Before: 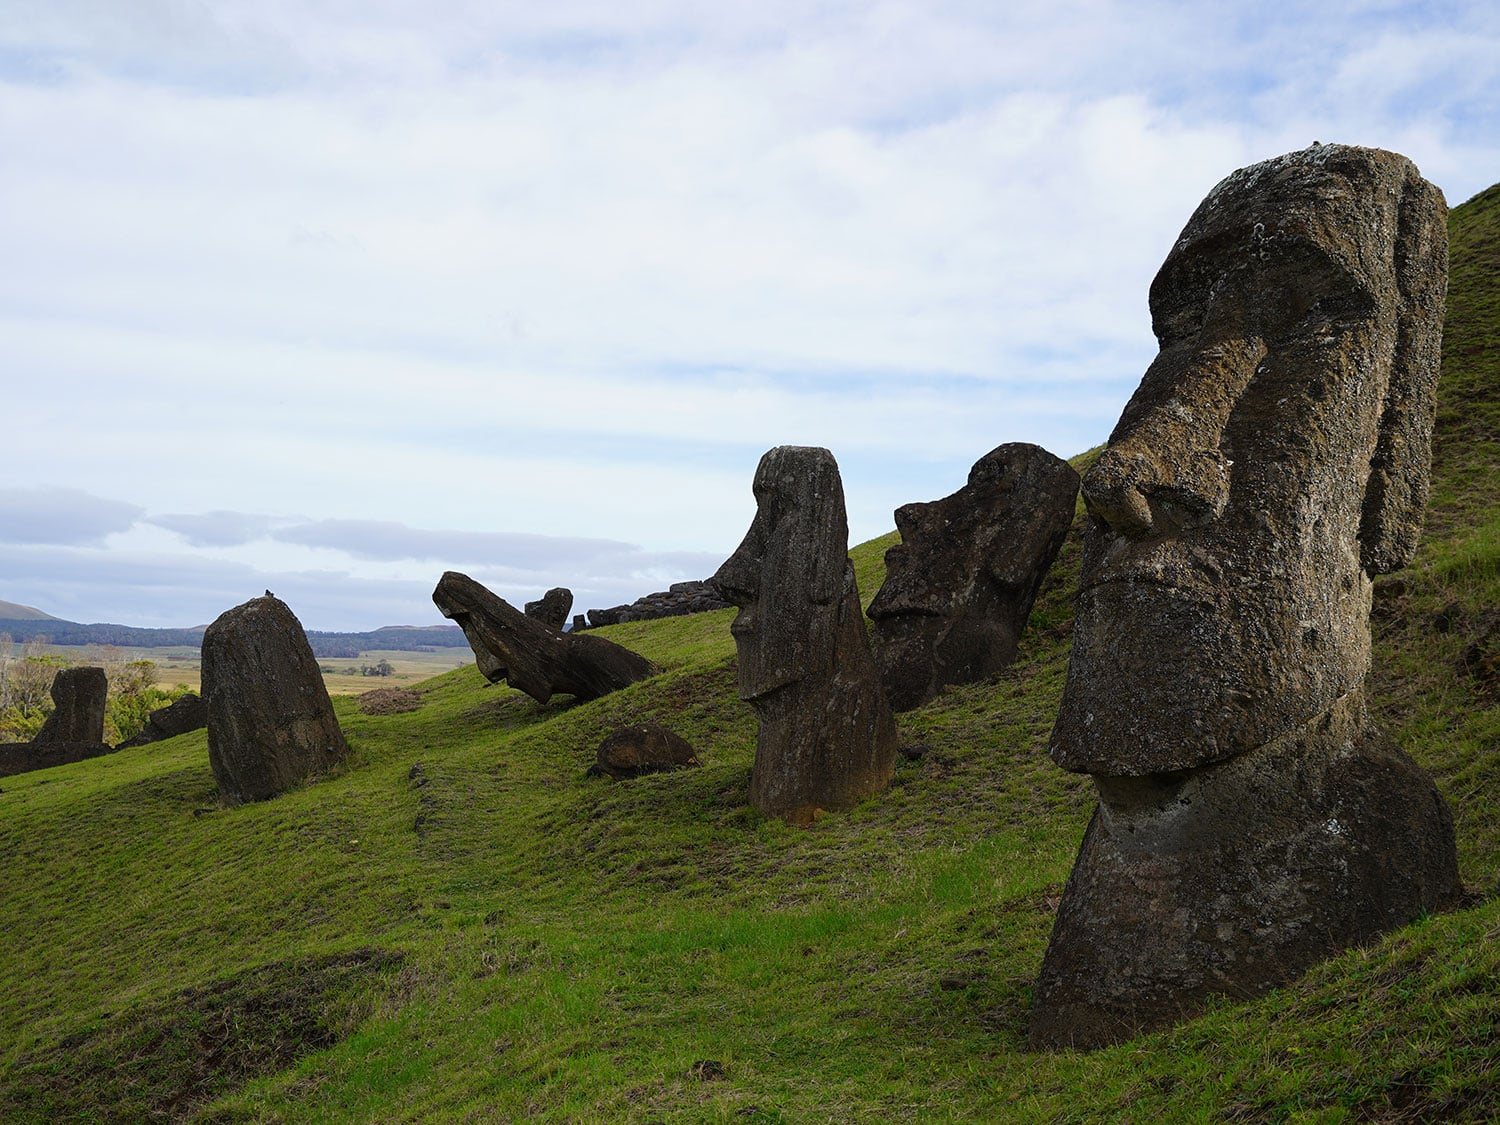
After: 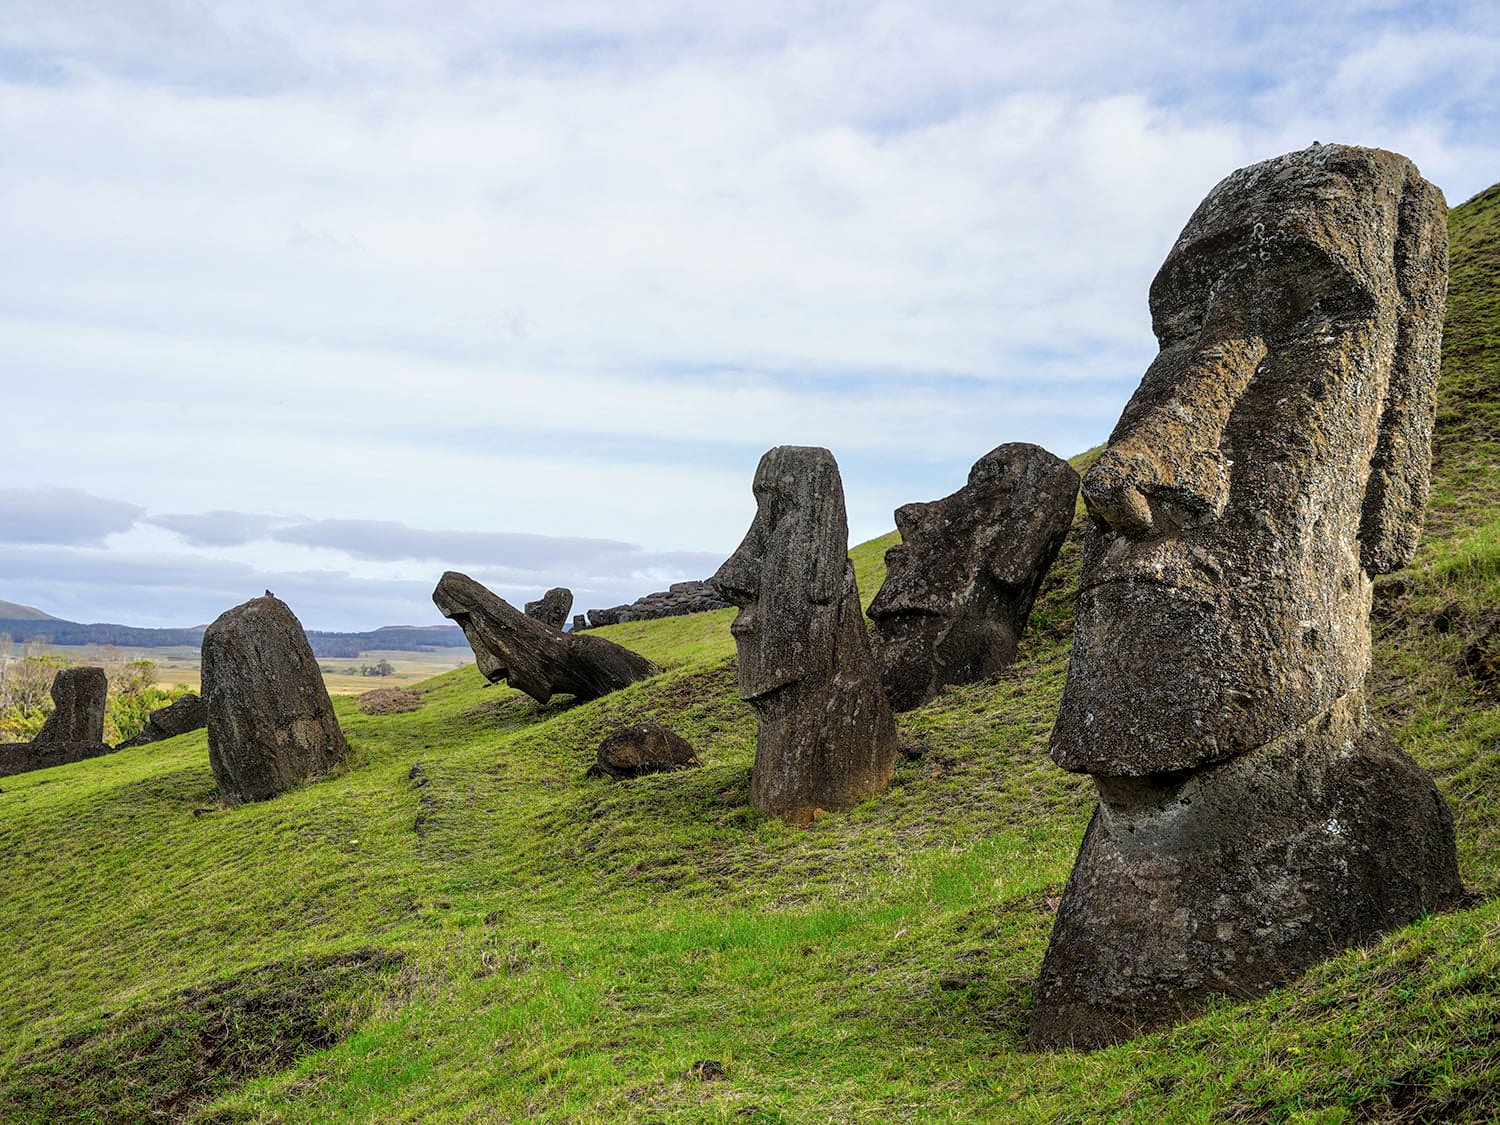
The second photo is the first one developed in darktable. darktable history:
tone equalizer: -7 EV 0.15 EV, -6 EV 0.6 EV, -5 EV 1.15 EV, -4 EV 1.33 EV, -3 EV 1.15 EV, -2 EV 0.6 EV, -1 EV 0.15 EV, mask exposure compensation -0.5 EV
local contrast: detail 130%
